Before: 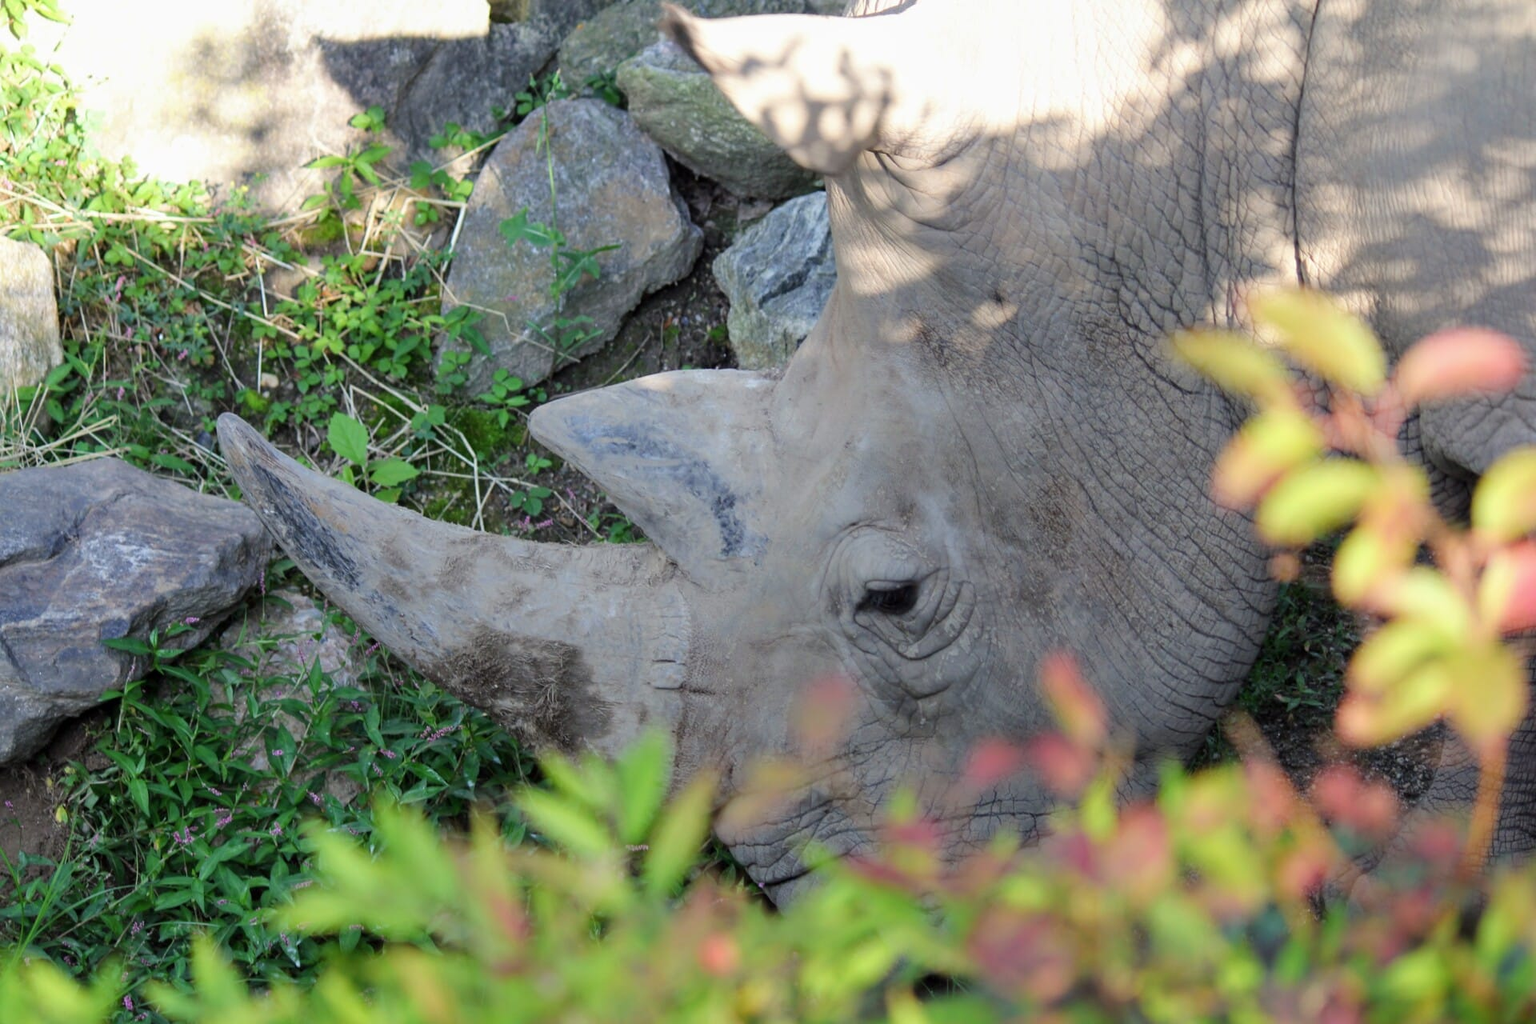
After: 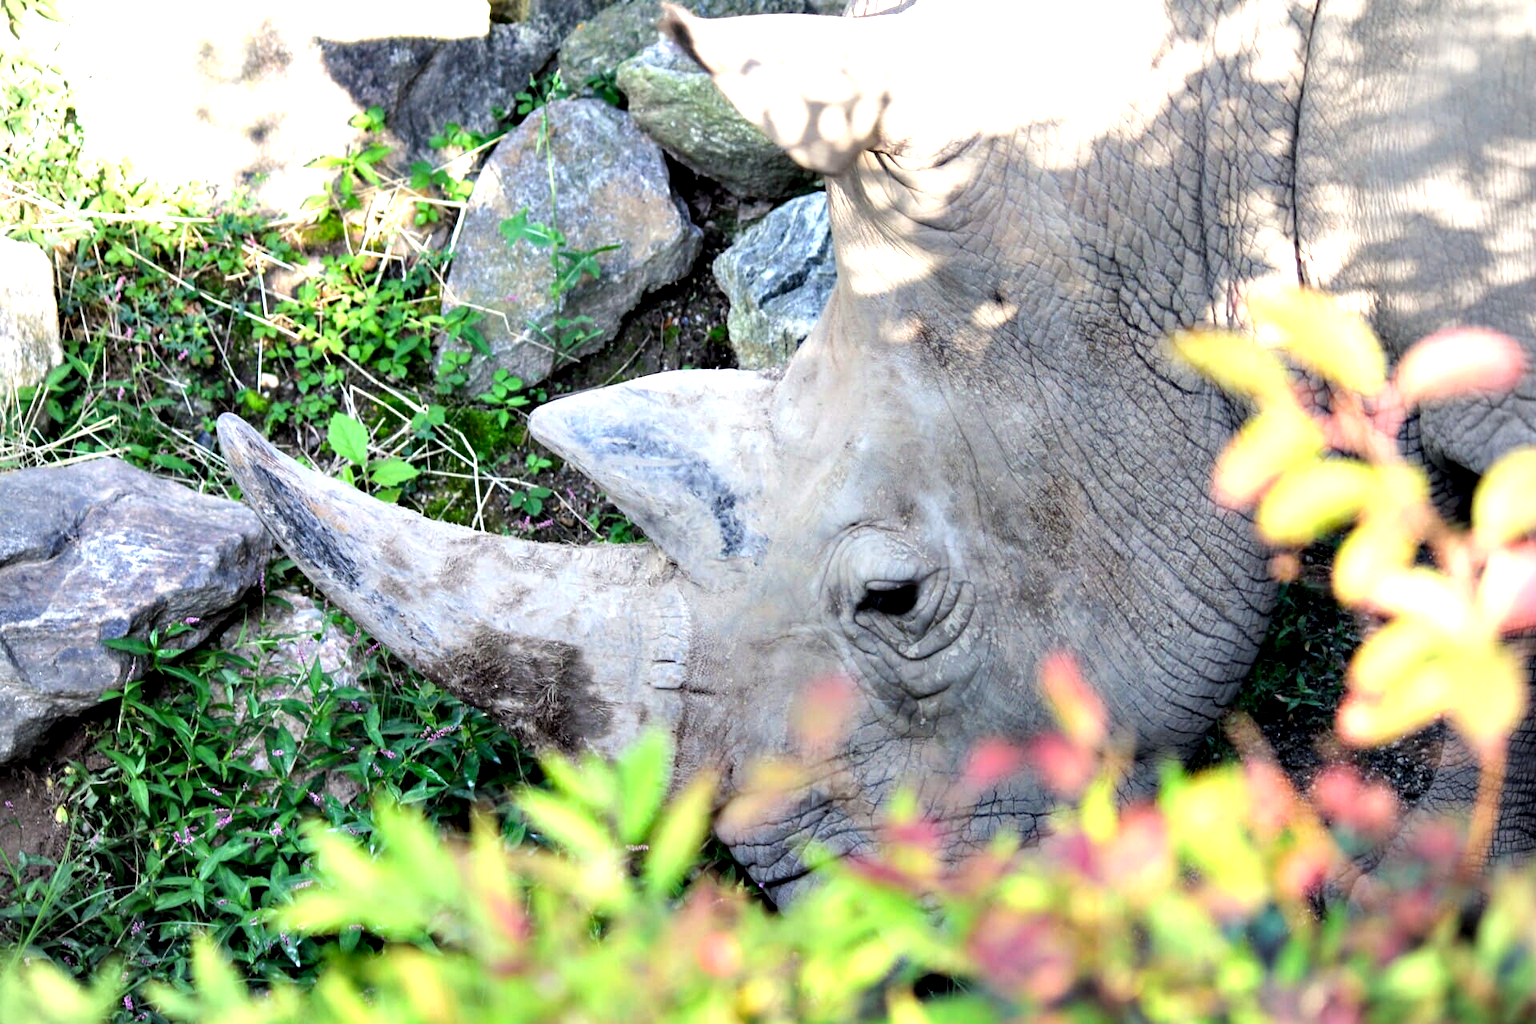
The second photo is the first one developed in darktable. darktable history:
contrast equalizer: y [[0.6 ×6], [0.55 ×6], [0 ×6], [0 ×6], [0 ×6]]
vignetting: fall-off radius 61.05%, brightness -0.293
exposure: exposure 0.951 EV, compensate highlight preservation false
